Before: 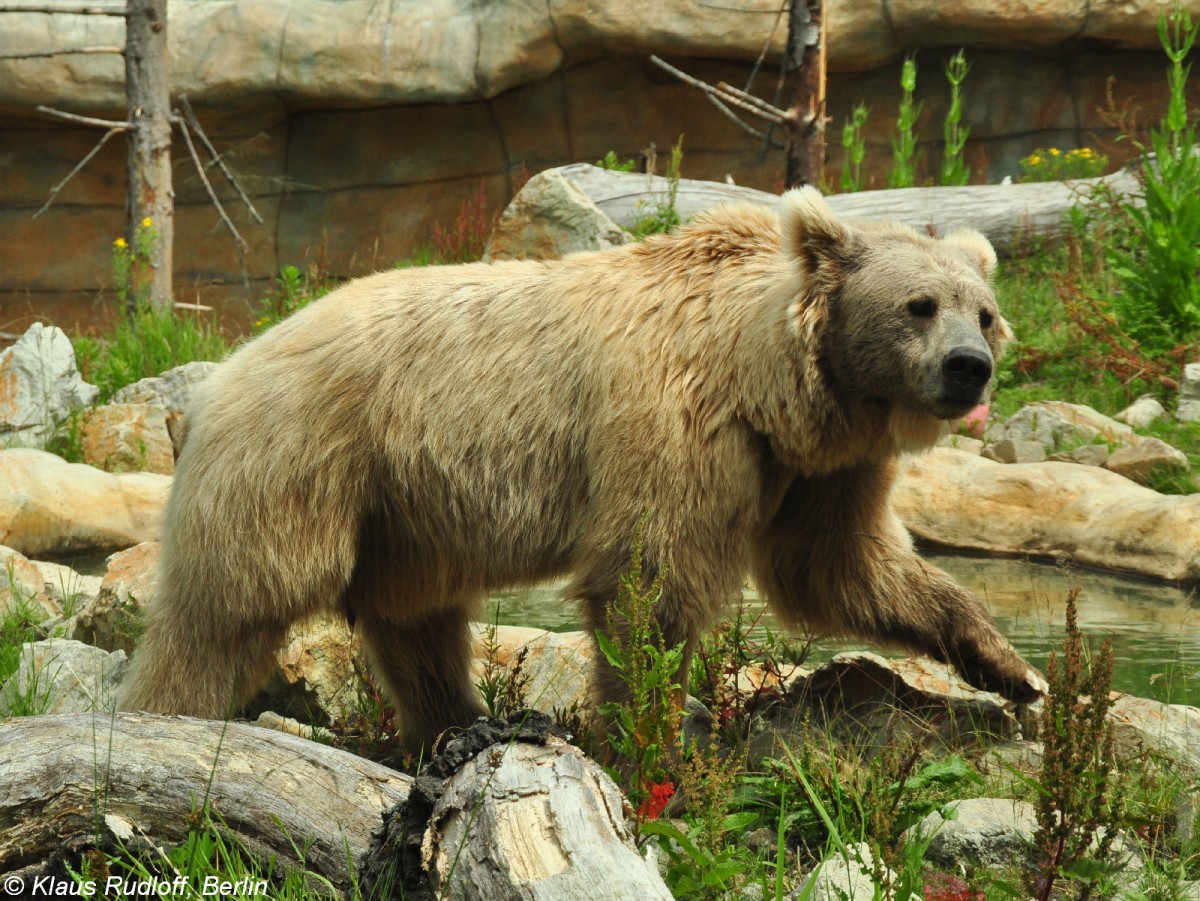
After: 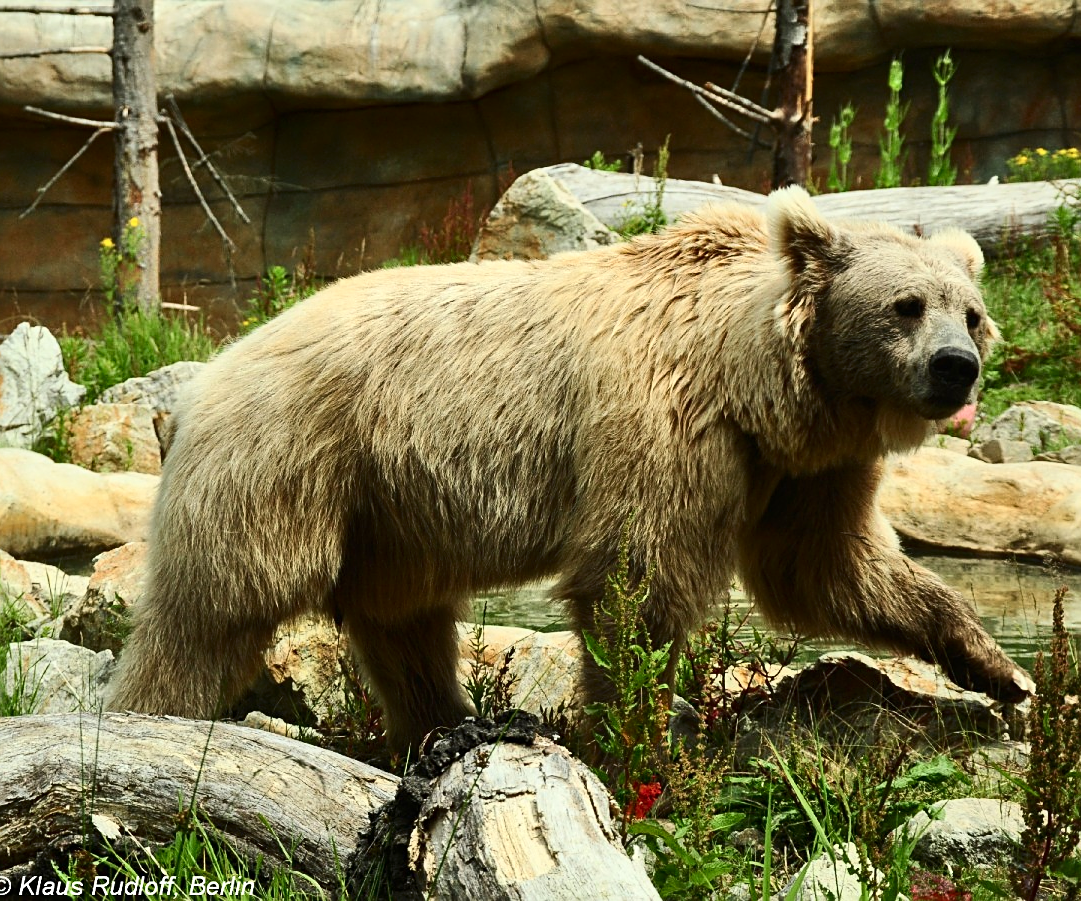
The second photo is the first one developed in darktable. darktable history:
sharpen: on, module defaults
crop and rotate: left 1.088%, right 8.807%
contrast brightness saturation: contrast 0.28
